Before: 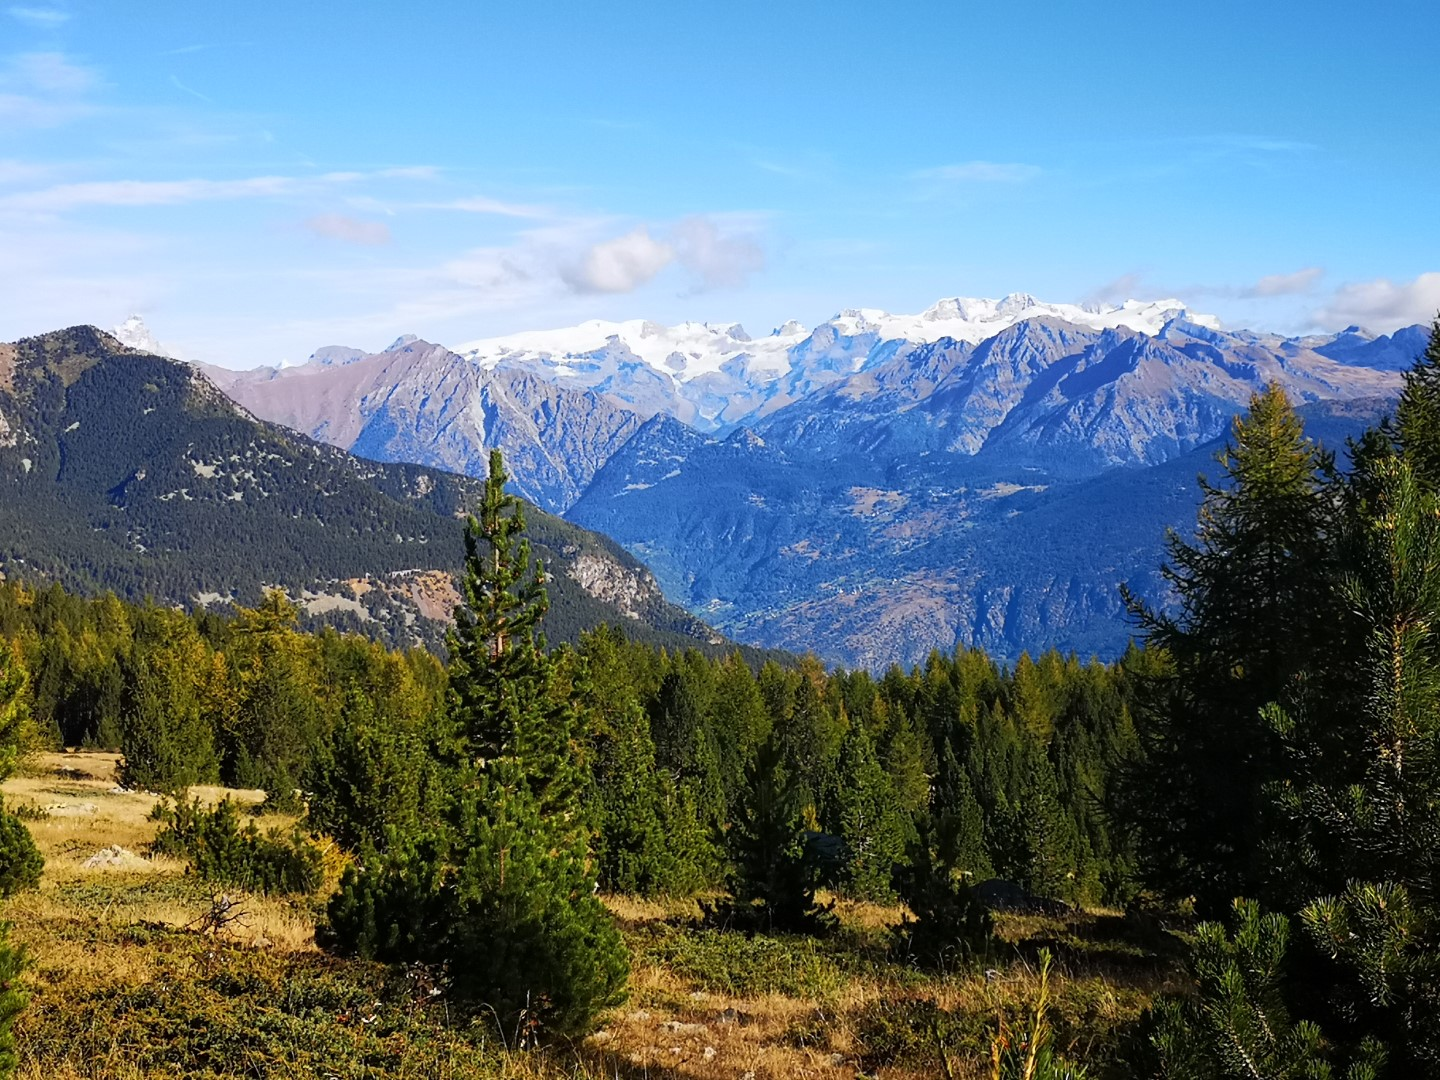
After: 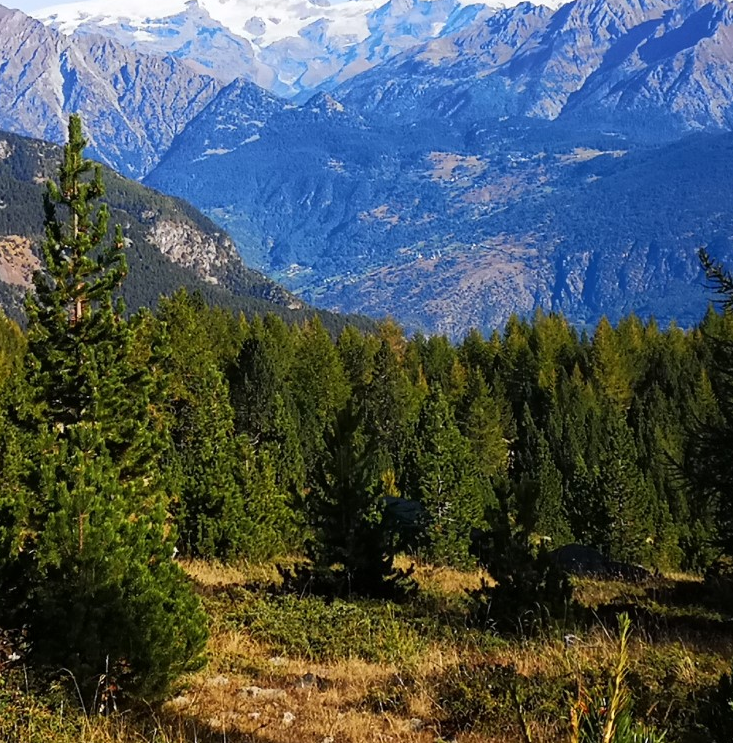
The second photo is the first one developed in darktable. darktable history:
crop and rotate: left 29.237%, top 31.152%, right 19.807%
